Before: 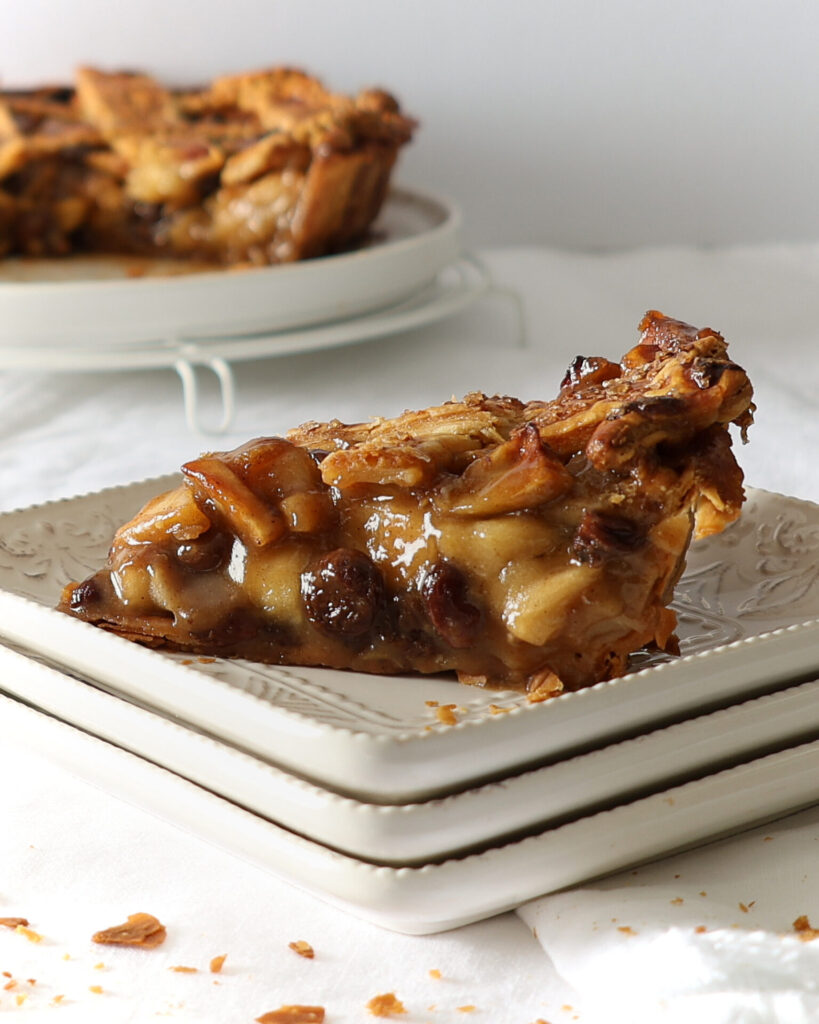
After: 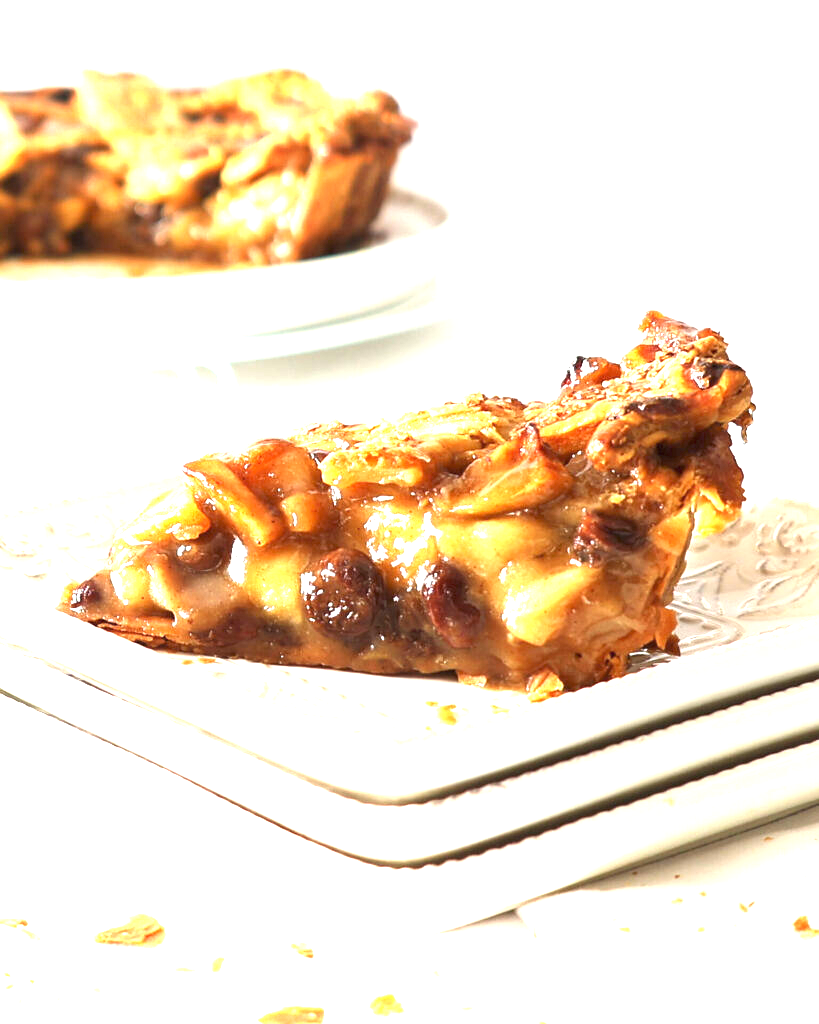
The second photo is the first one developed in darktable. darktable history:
exposure: black level correction 0, exposure 2.303 EV, compensate highlight preservation false
